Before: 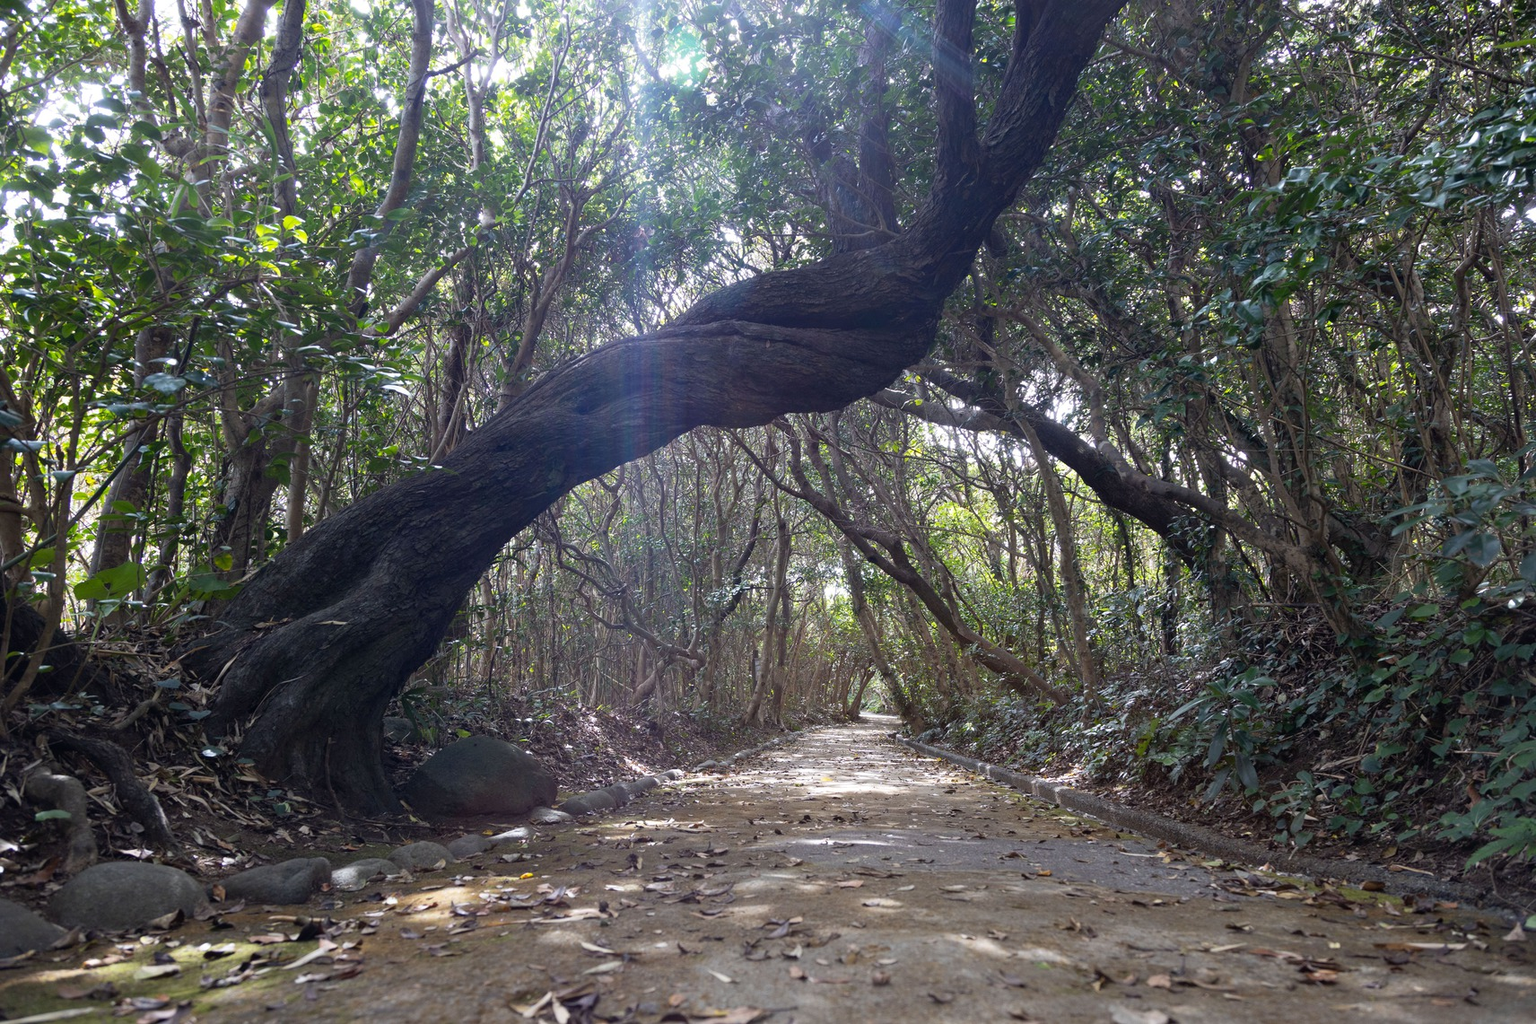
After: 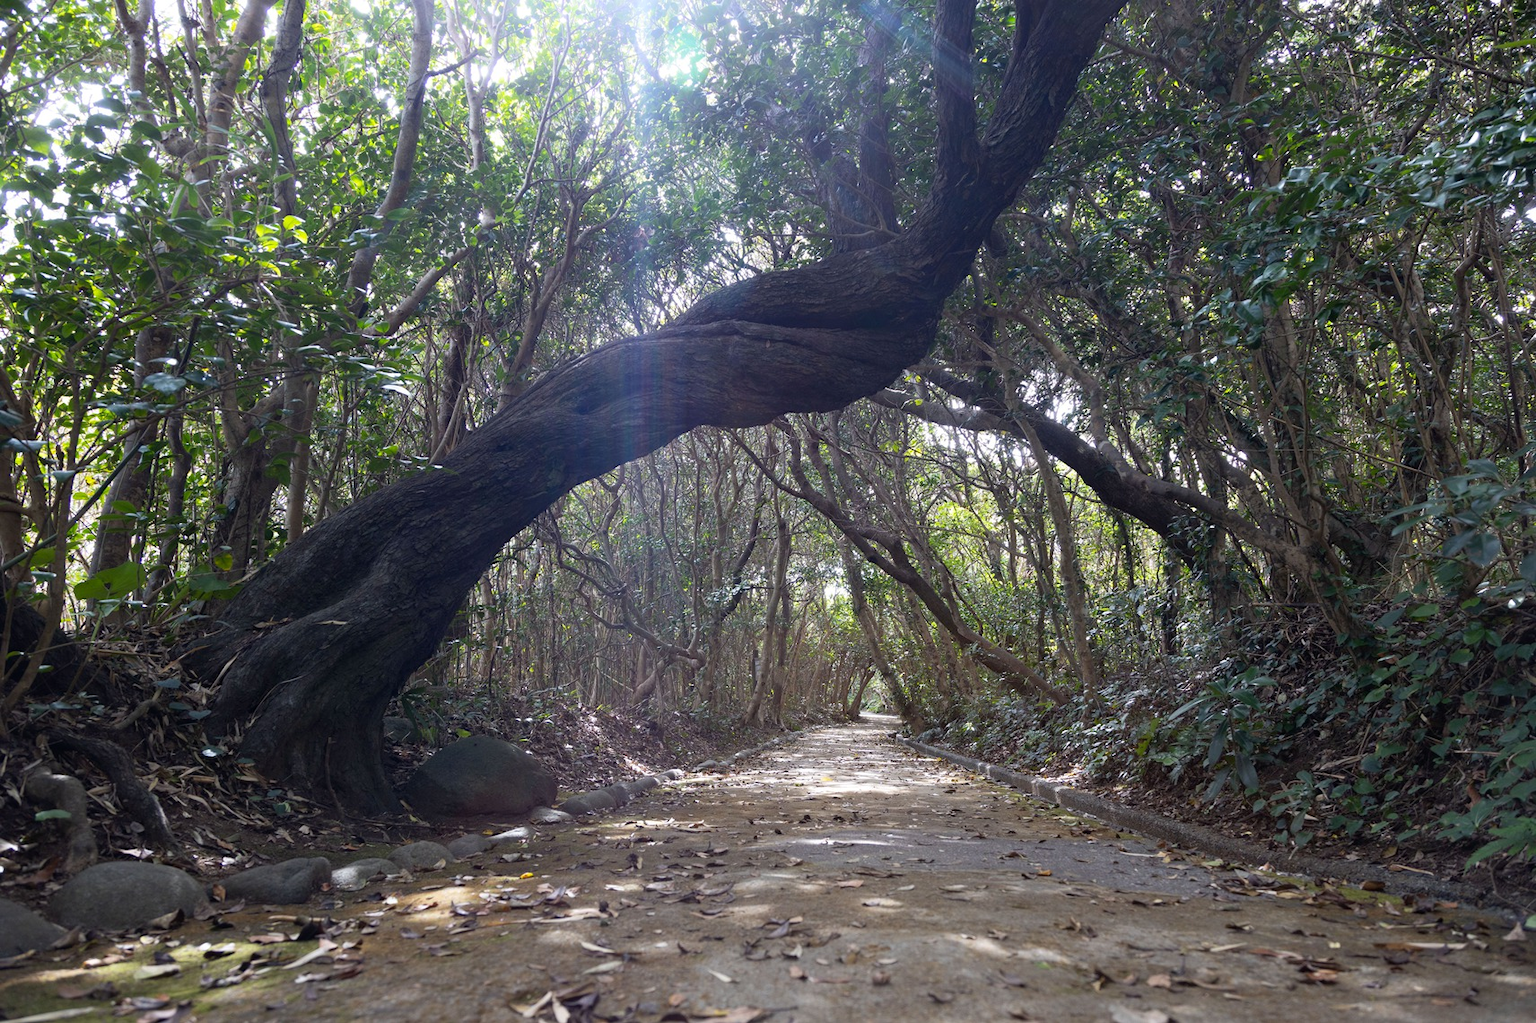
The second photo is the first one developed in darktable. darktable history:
shadows and highlights: shadows -21.96, highlights 98.66, soften with gaussian
